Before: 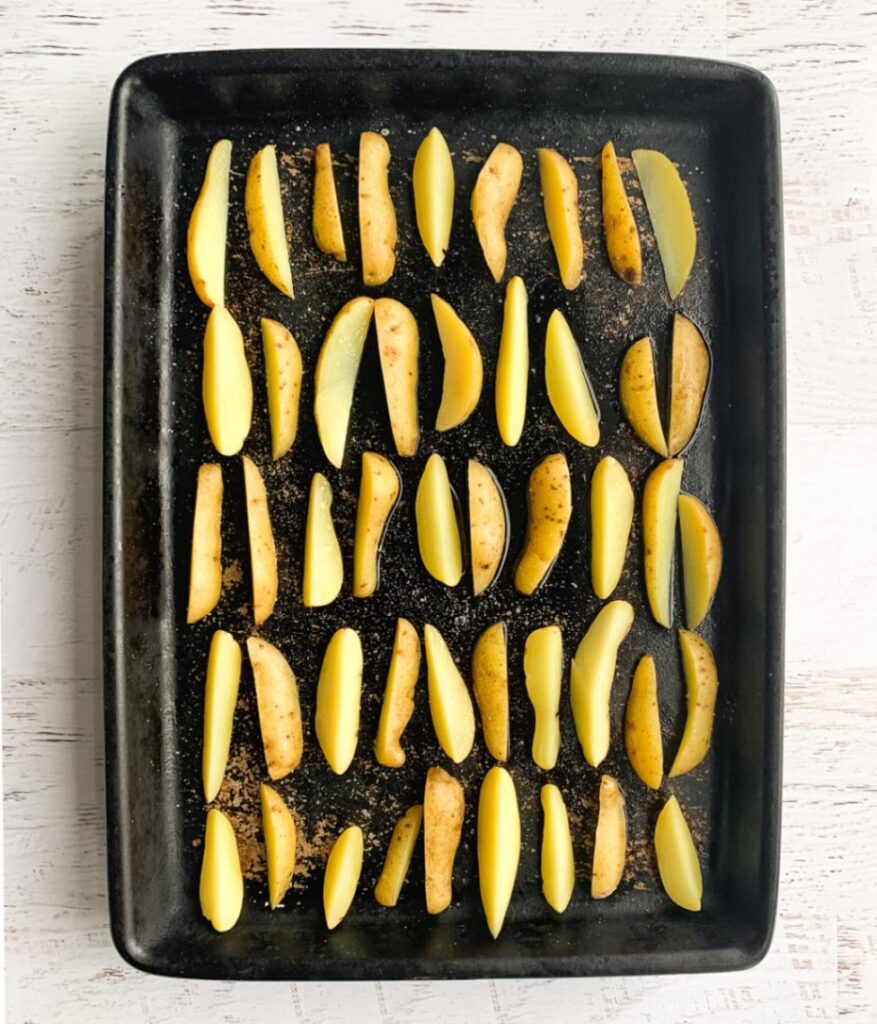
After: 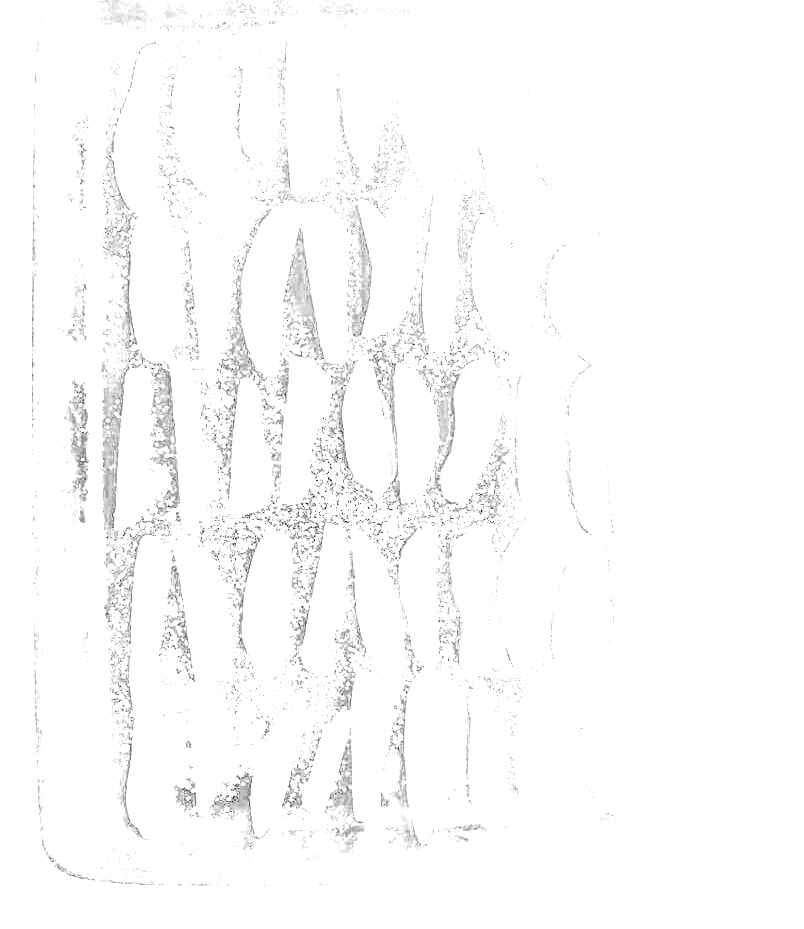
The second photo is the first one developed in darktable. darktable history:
exposure: exposure 8 EV, compensate highlight preservation false
color calibration: output gray [0.18, 0.41, 0.41, 0], gray › normalize channels true, illuminant same as pipeline (D50), adaptation XYZ, x 0.346, y 0.359, gamut compression 0
crop and rotate: left 8.262%, top 9.226%
